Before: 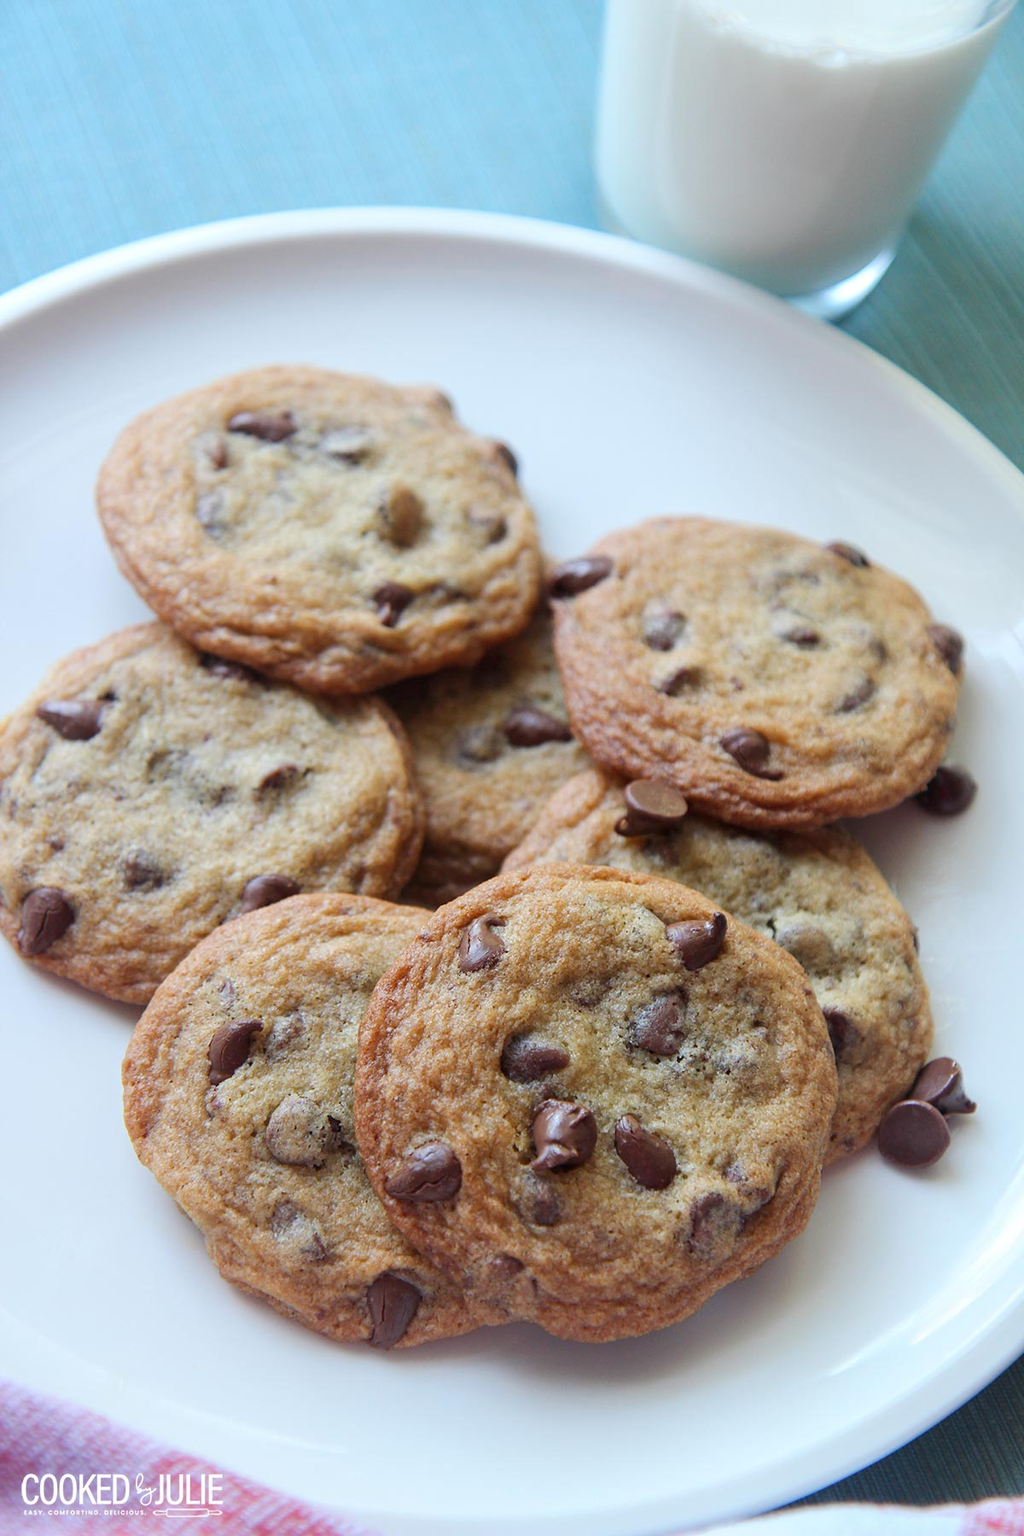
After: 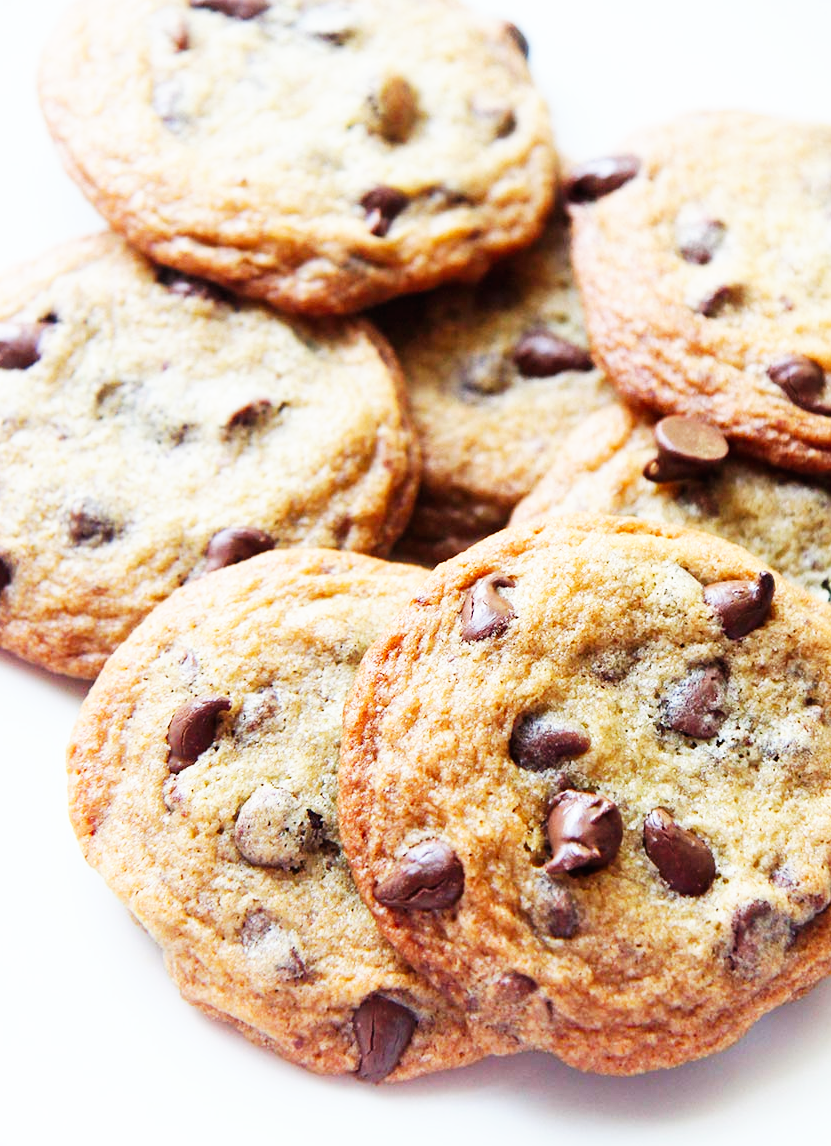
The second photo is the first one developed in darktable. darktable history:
base curve: curves: ch0 [(0, 0) (0.007, 0.004) (0.027, 0.03) (0.046, 0.07) (0.207, 0.54) (0.442, 0.872) (0.673, 0.972) (1, 1)], preserve colors none
crop: left 6.488%, top 27.668%, right 24.183%, bottom 8.656%
